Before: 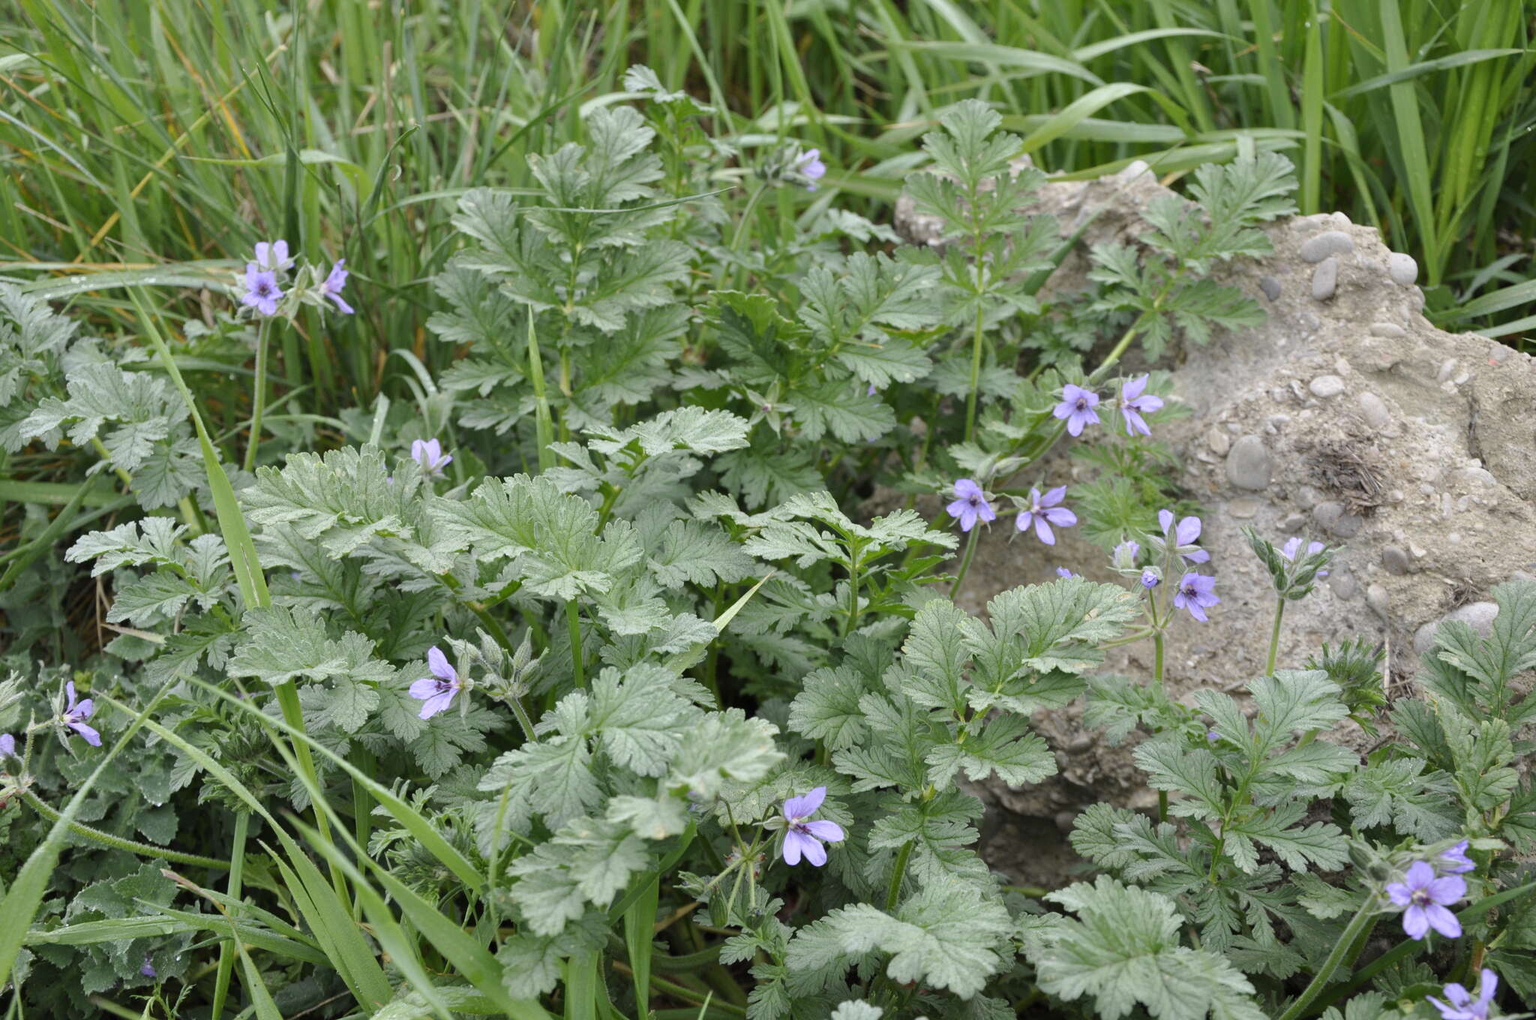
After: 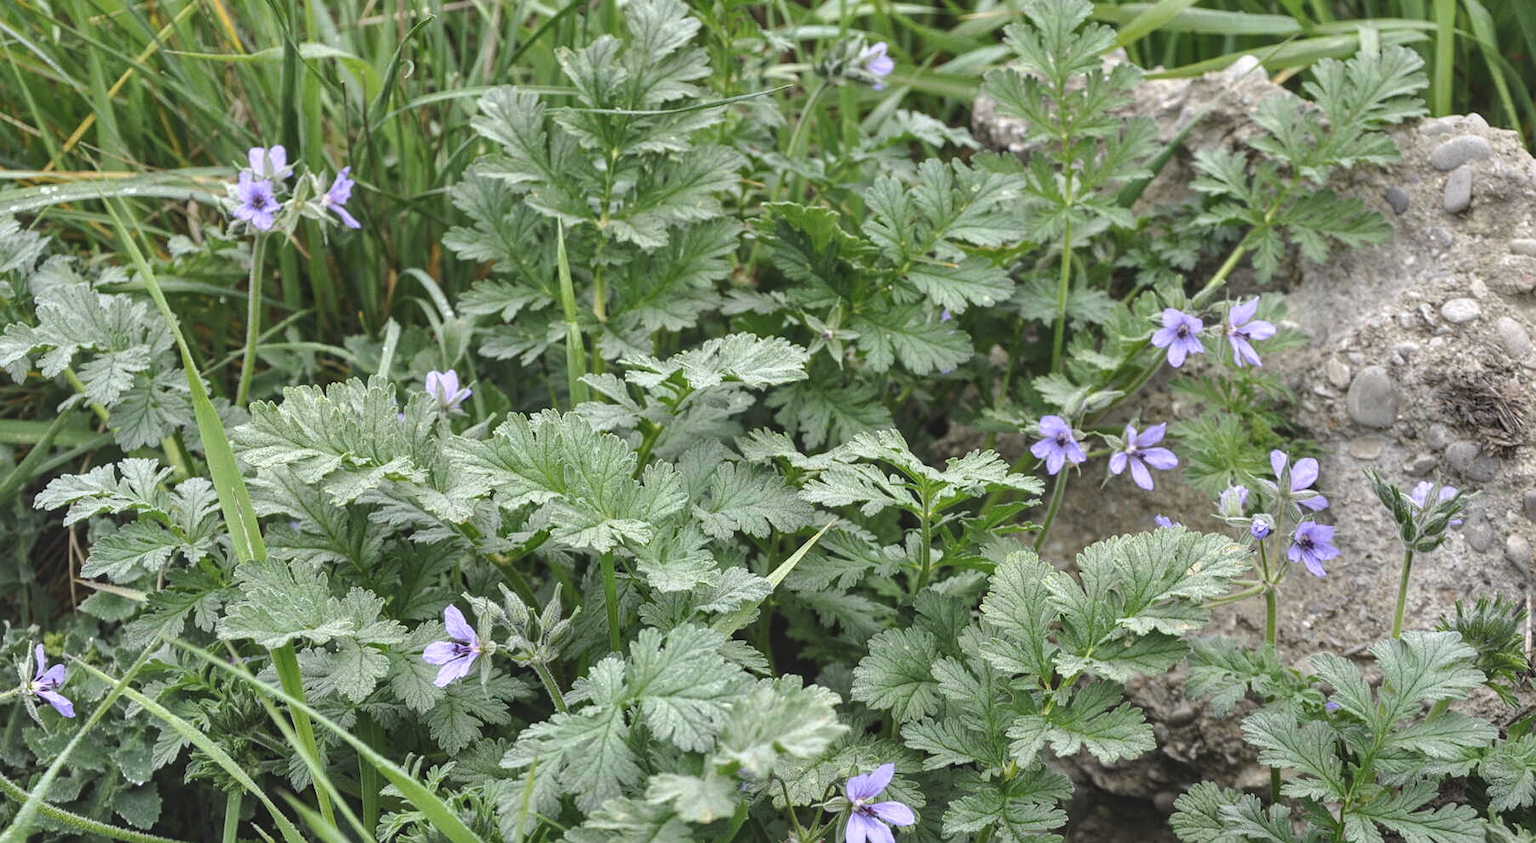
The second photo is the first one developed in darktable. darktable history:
crop and rotate: left 2.341%, top 11.024%, right 9.219%, bottom 15.868%
exposure: black level correction -0.026, exposure -0.118 EV, compensate exposure bias true, compensate highlight preservation false
local contrast: detail 150%
sharpen: radius 1.238, amount 0.297, threshold 0.068
tone equalizer: edges refinement/feathering 500, mask exposure compensation -1.57 EV, preserve details no
shadows and highlights: low approximation 0.01, soften with gaussian
contrast brightness saturation: saturation 0.131
